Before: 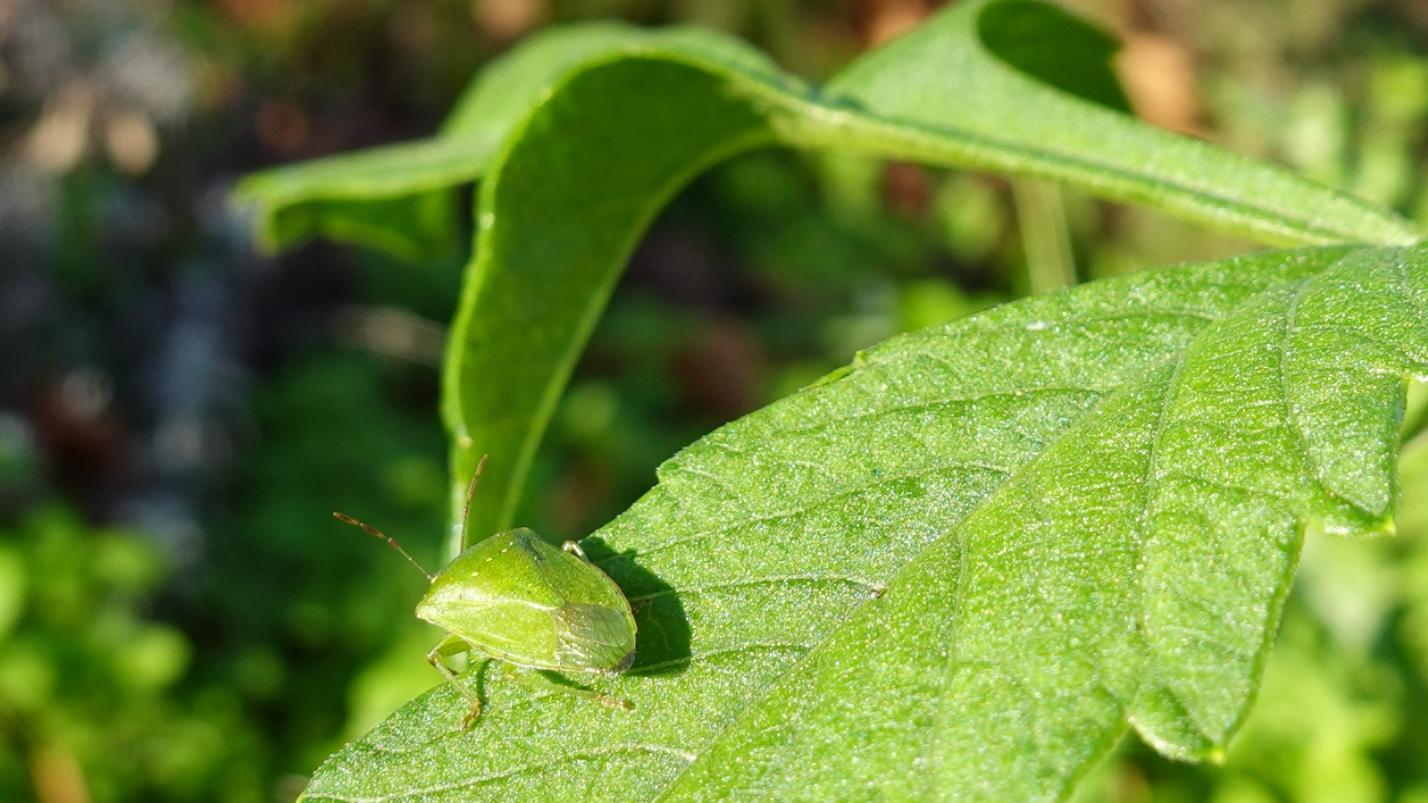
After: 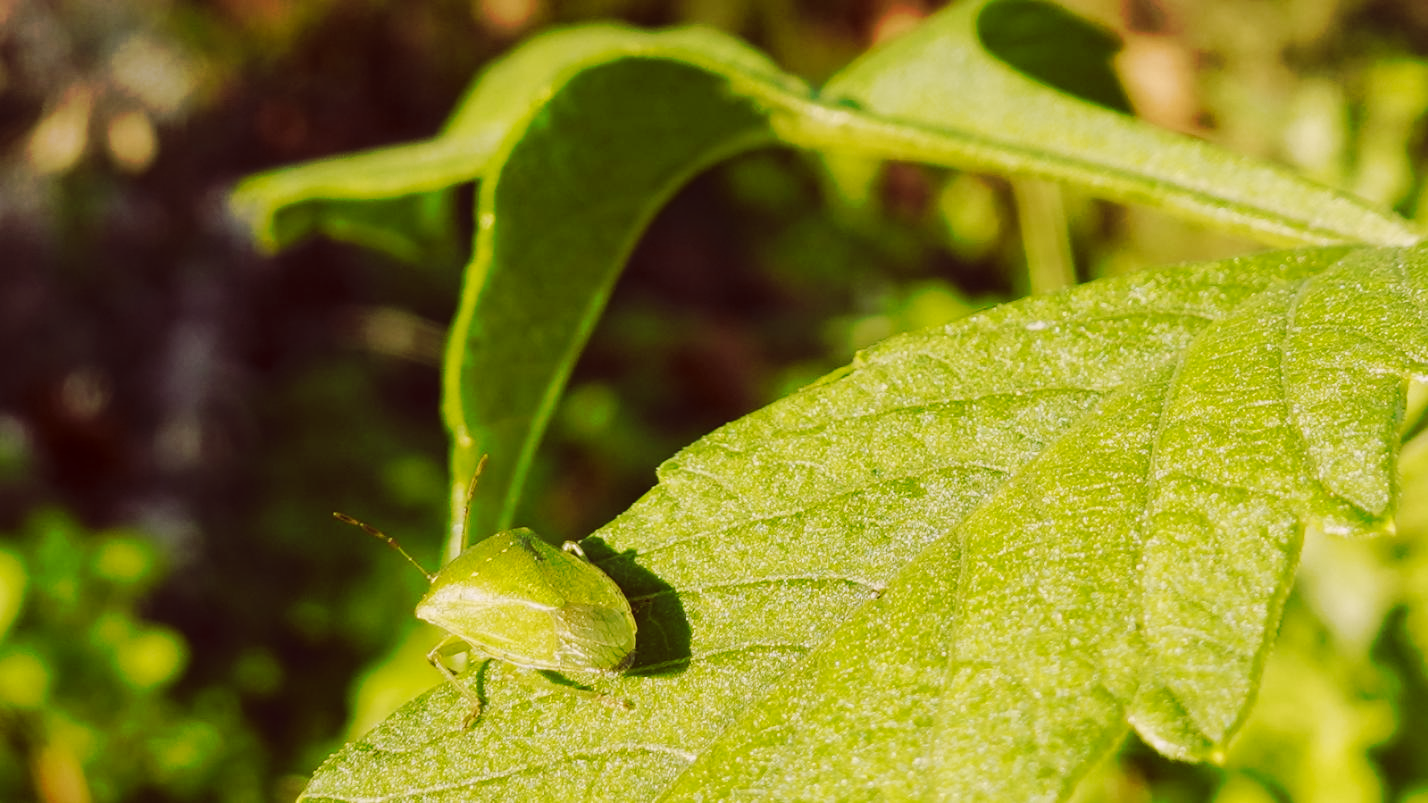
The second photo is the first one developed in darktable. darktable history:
tone curve: curves: ch0 [(0, 0) (0.003, 0.003) (0.011, 0.01) (0.025, 0.023) (0.044, 0.042) (0.069, 0.065) (0.1, 0.094) (0.136, 0.128) (0.177, 0.167) (0.224, 0.211) (0.277, 0.261) (0.335, 0.315) (0.399, 0.375) (0.468, 0.44) (0.543, 0.56) (0.623, 0.637) (0.709, 0.72) (0.801, 0.808) (0.898, 0.901) (1, 1)], preserve colors none
color look up table: target L [92.94, 92.55, 88.13, 85.84, 73.16, 67.73, 65.51, 67.73, 55.67, 42.6, 41.95, 42.66, 27.65, 10.11, 4.795, 200, 84.16, 82.79, 72.41, 68.95, 67.46, 62.79, 49.94, 49.54, 48.34, 45.39, 15.95, 16.07, 12.61, 91.81, 83.36, 69.15, 59.34, 64.62, 50, 75.81, 59.55, 61.95, 42.73, 31.48, 30.13, 38.99, 20.74, 5.055, 4.322, 87.63, 82.01, 67.23, 24.64], target a [2.386, -1.241, -20.98, -27.41, -7.475, -30.24, -43.12, -8.313, -7.606, -30.46, -35.43, 1.063, -11.61, 2.823, 11.64, 0, 9.162, 5.362, 23.47, 29.34, 7.689, 48.77, 74.29, 47.77, 22.74, 60.24, 19.55, 15.84, 30.75, 7.136, 14.2, 39.68, 29.17, 11.17, 65.18, 21.3, 21.76, 15.32, 5.977, 46.76, 33.36, 43.66, 44.21, 18.75, 17.4, -7.18, 5.63, 1.555, 8.523], target b [4.063, 35.8, 70.69, 19.05, 73.6, 47.28, 64.72, 16.89, 58.95, 37.93, 45.72, 45.53, 17.09, 13.44, 3.332, 0, 26.13, 51.86, 55.69, 24.31, 13.68, 9.334, 55.37, 58.77, 31.09, 21.43, 11.8, 22.31, 17.4, -2.196, -11.62, -21.48, -1.071, -4.419, -10.86, -24.15, -14.76, -18.59, 14.61, 4.777, -9.628, -45.29, -39.03, 3.036, -2.553, -1.416, -12.78, -6.875, -2.146], num patches 49
